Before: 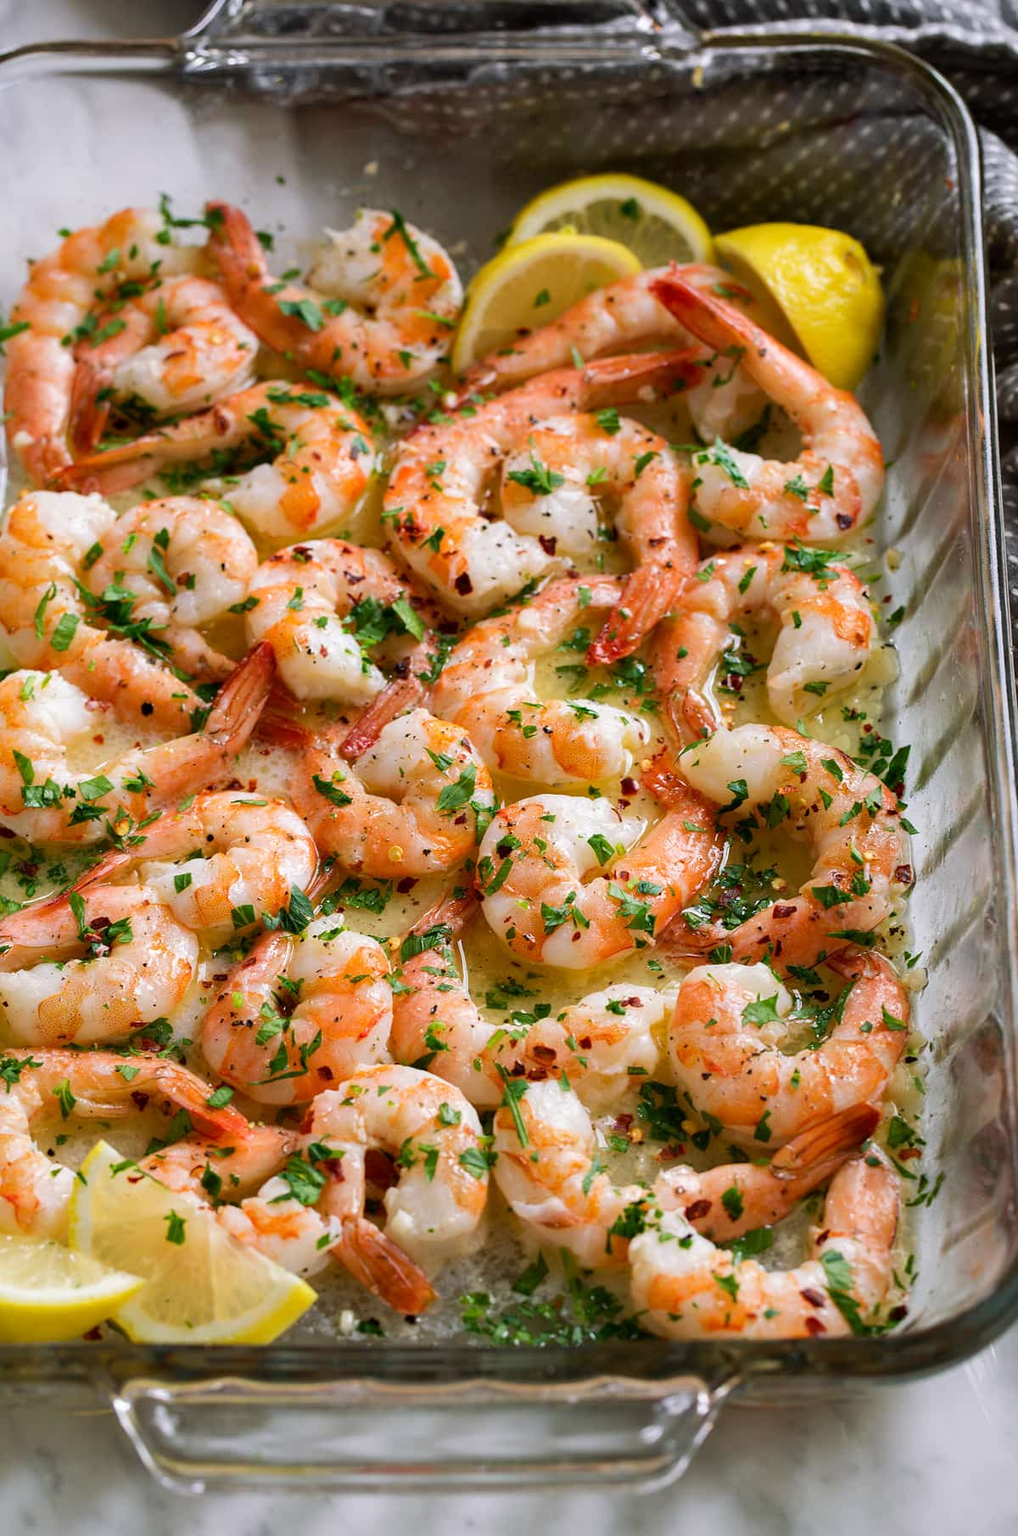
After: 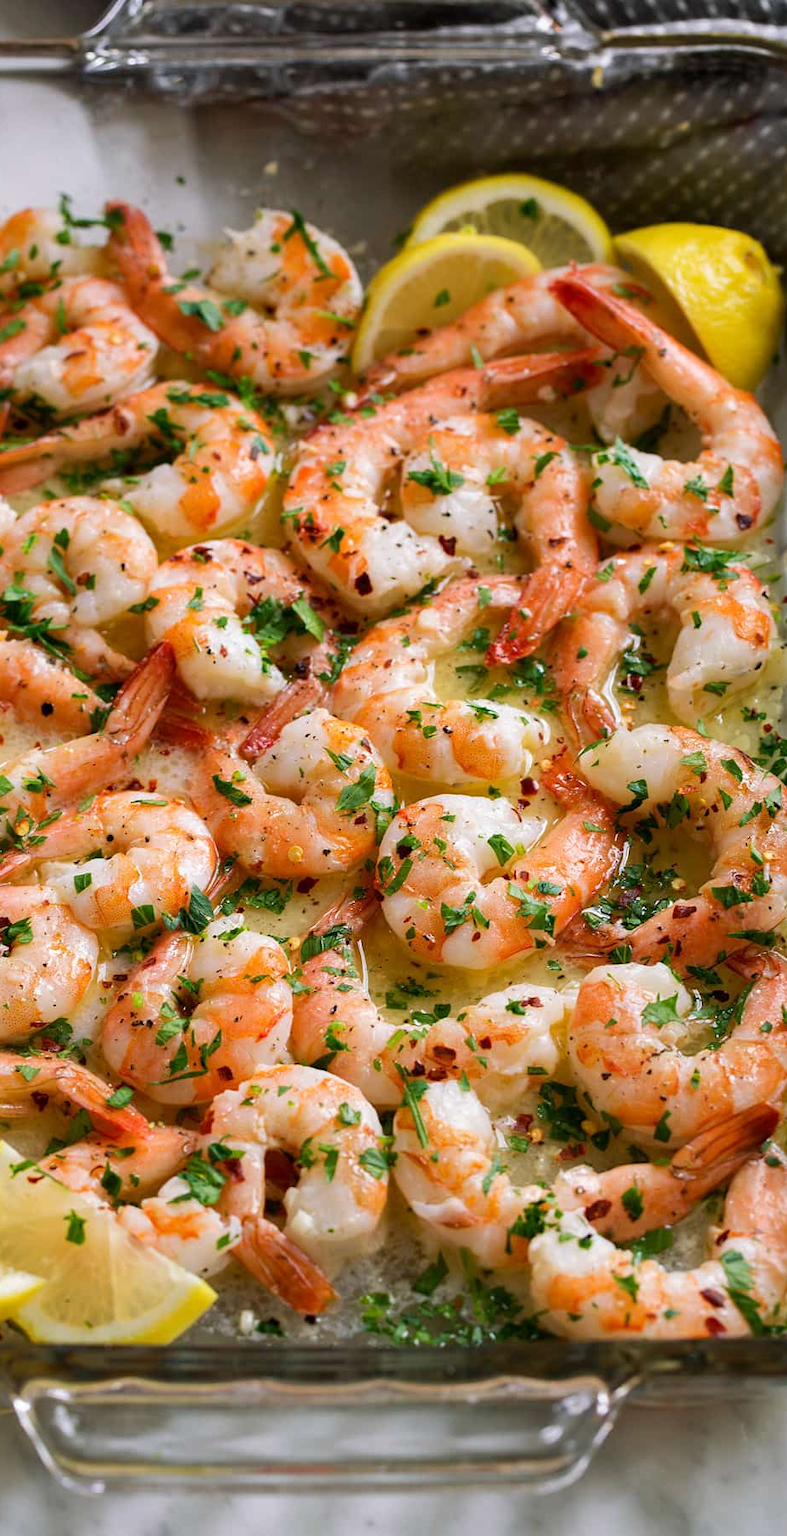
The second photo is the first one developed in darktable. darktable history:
crop: left 9.88%, right 12.692%
